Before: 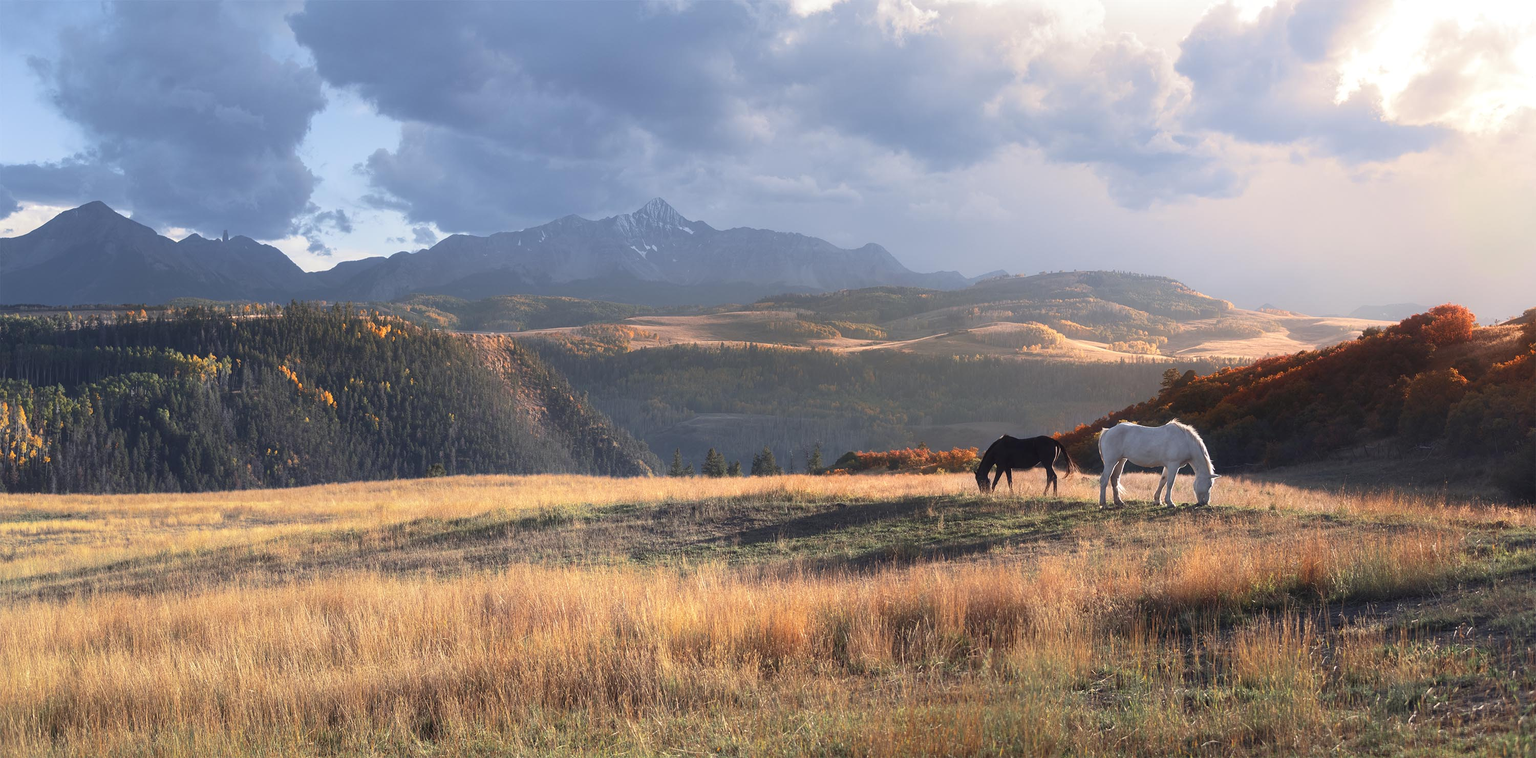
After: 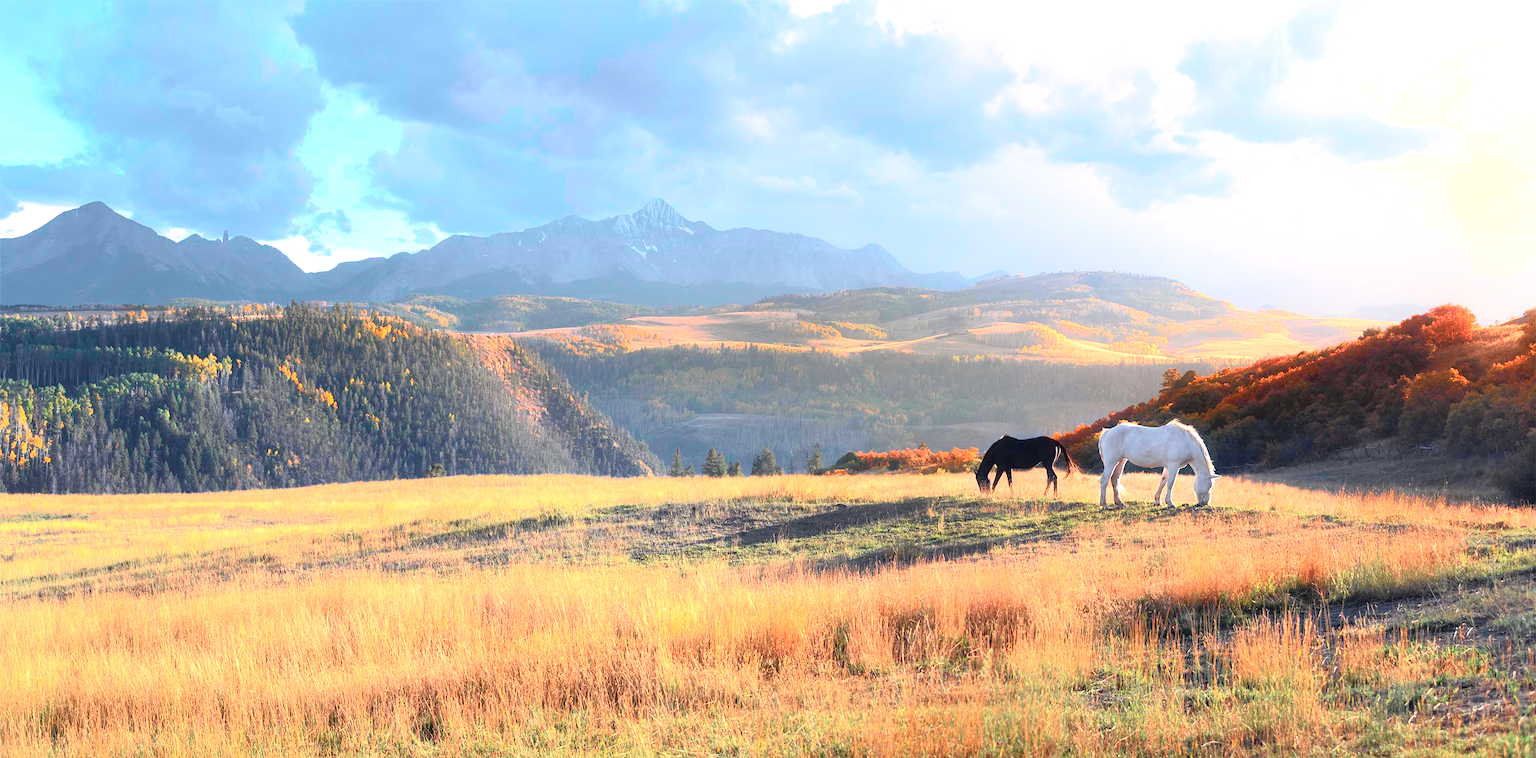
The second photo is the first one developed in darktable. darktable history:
tone curve: curves: ch0 [(0, 0.022) (0.114, 0.088) (0.282, 0.316) (0.446, 0.511) (0.613, 0.693) (0.786, 0.843) (0.999, 0.949)]; ch1 [(0, 0) (0.395, 0.343) (0.463, 0.427) (0.486, 0.474) (0.503, 0.5) (0.535, 0.522) (0.555, 0.566) (0.594, 0.614) (0.755, 0.793) (1, 1)]; ch2 [(0, 0) (0.369, 0.388) (0.449, 0.431) (0.501, 0.5) (0.528, 0.517) (0.561, 0.59) (0.612, 0.646) (0.697, 0.721) (1, 1)], color space Lab, independent channels, preserve colors none
exposure: black level correction 0.001, exposure 1.05 EV, compensate exposure bias true, compensate highlight preservation false
shadows and highlights: shadows 36.84, highlights -26.68, soften with gaussian
